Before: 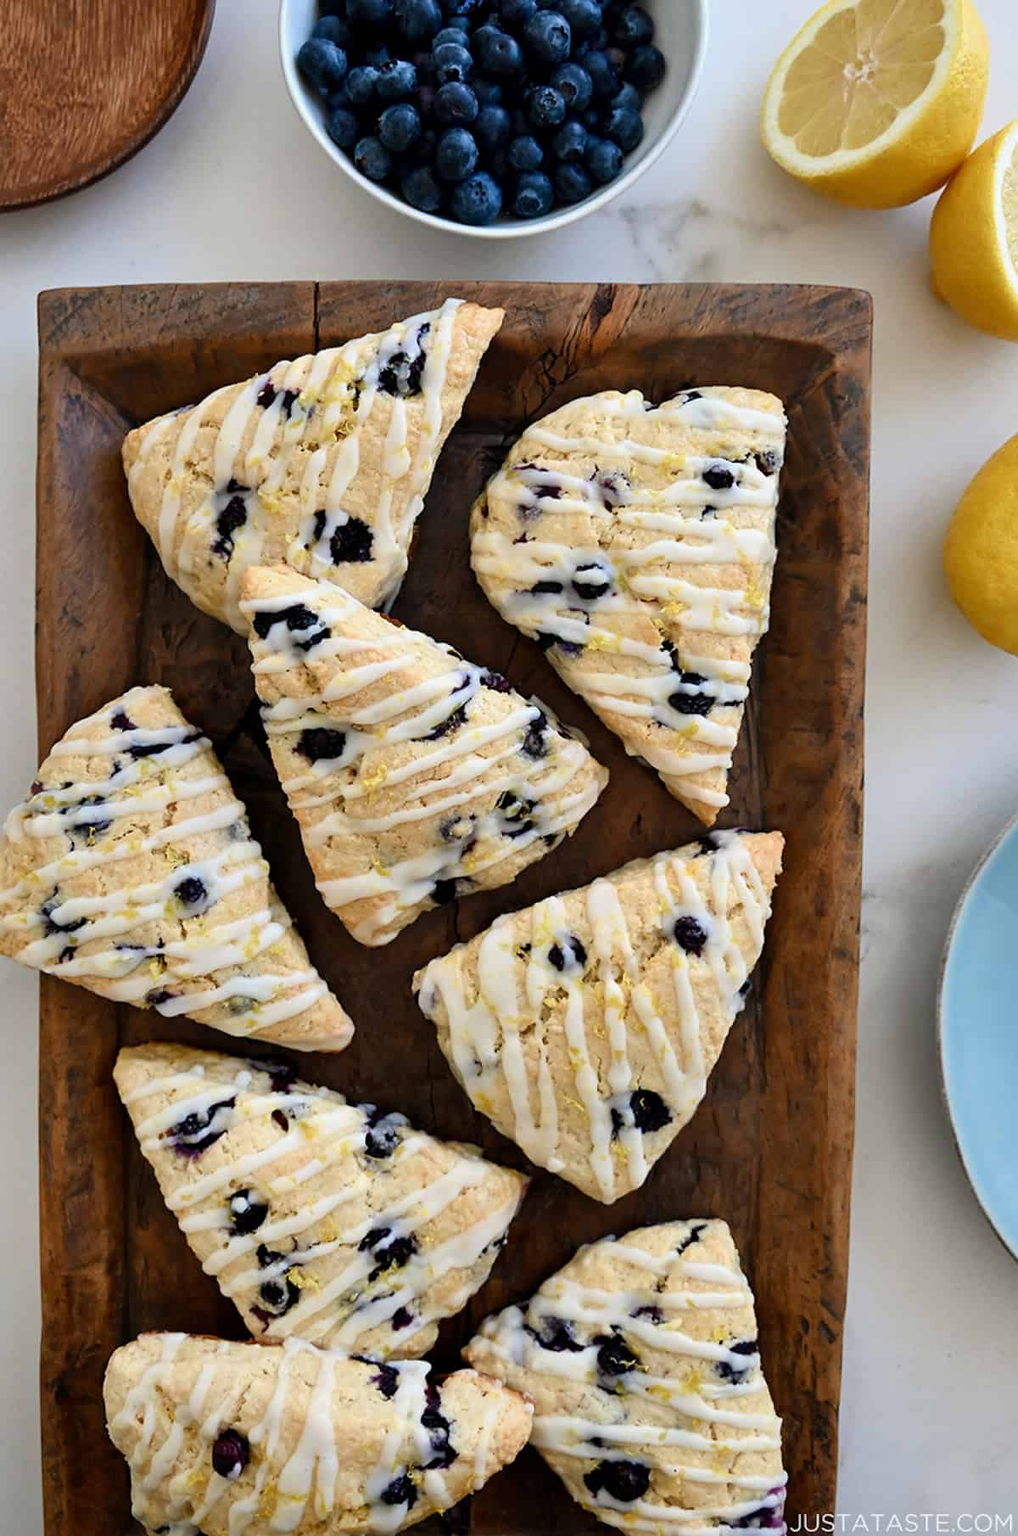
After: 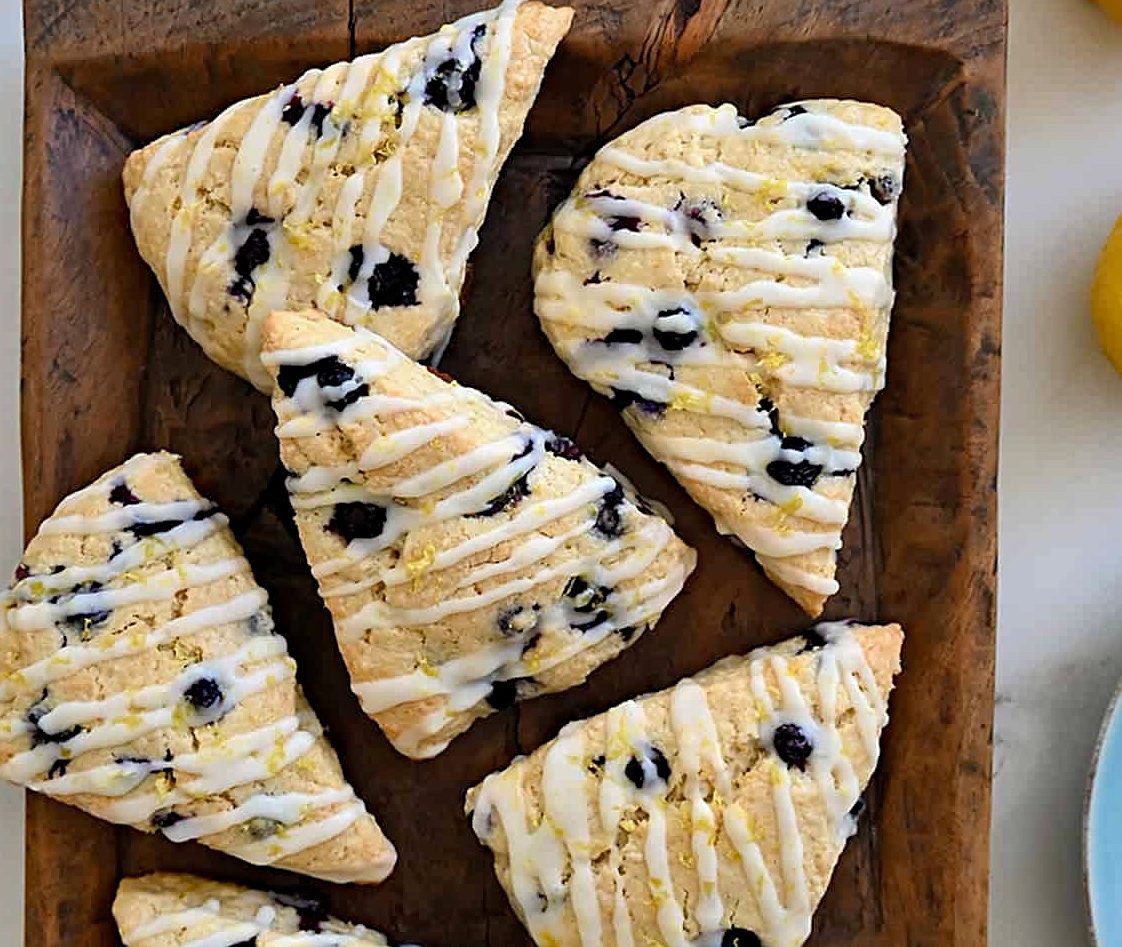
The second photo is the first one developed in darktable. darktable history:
haze removal: compatibility mode true, adaptive false
crop: left 1.816%, top 19.685%, right 4.627%, bottom 27.942%
sharpen: radius 2.128, amount 0.38, threshold 0.164
